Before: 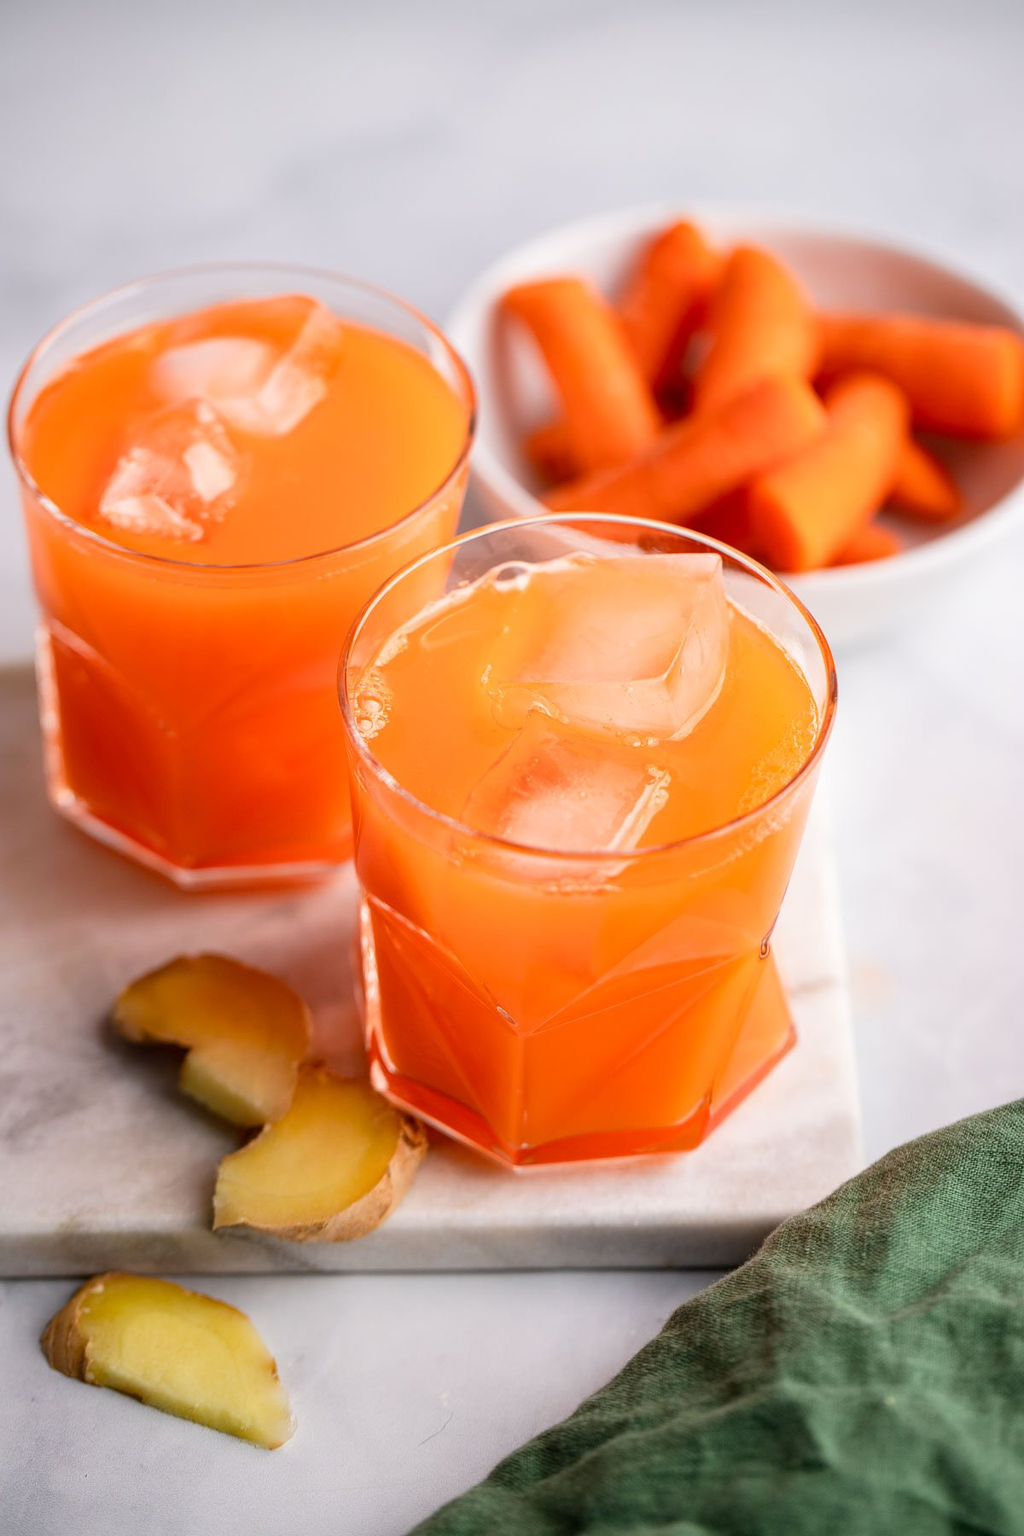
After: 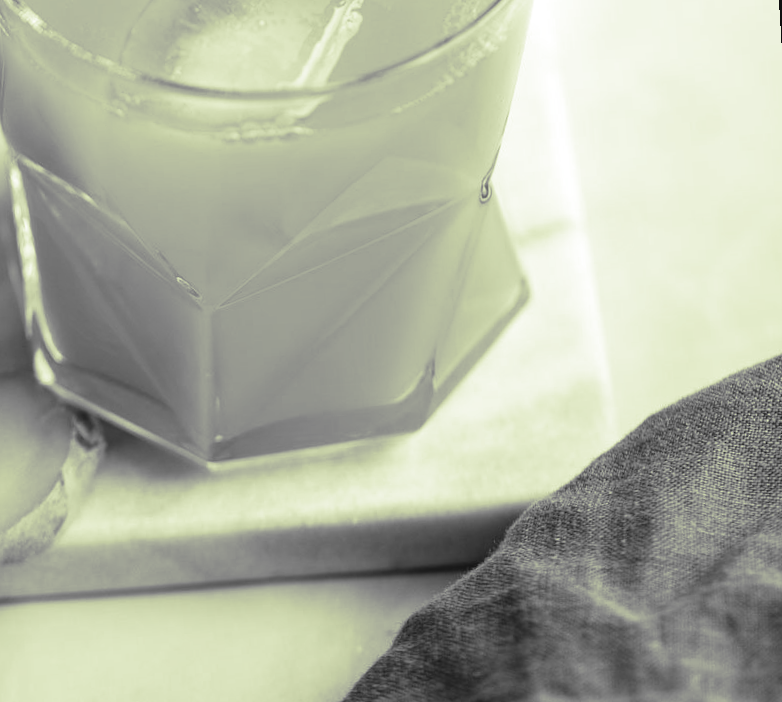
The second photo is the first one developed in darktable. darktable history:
crop and rotate: left 35.509%, top 50.238%, bottom 4.934%
monochrome: a 32, b 64, size 2.3
exposure: exposure 0.127 EV, compensate highlight preservation false
split-toning: shadows › hue 290.82°, shadows › saturation 0.34, highlights › saturation 0.38, balance 0, compress 50%
rotate and perspective: rotation -3.52°, crop left 0.036, crop right 0.964, crop top 0.081, crop bottom 0.919
color balance rgb: shadows lift › chroma 2%, shadows lift › hue 219.6°, power › hue 313.2°, highlights gain › chroma 3%, highlights gain › hue 75.6°, global offset › luminance 0.5%, perceptual saturation grading › global saturation 15.33%, perceptual saturation grading › highlights -19.33%, perceptual saturation grading › shadows 20%, global vibrance 20%
